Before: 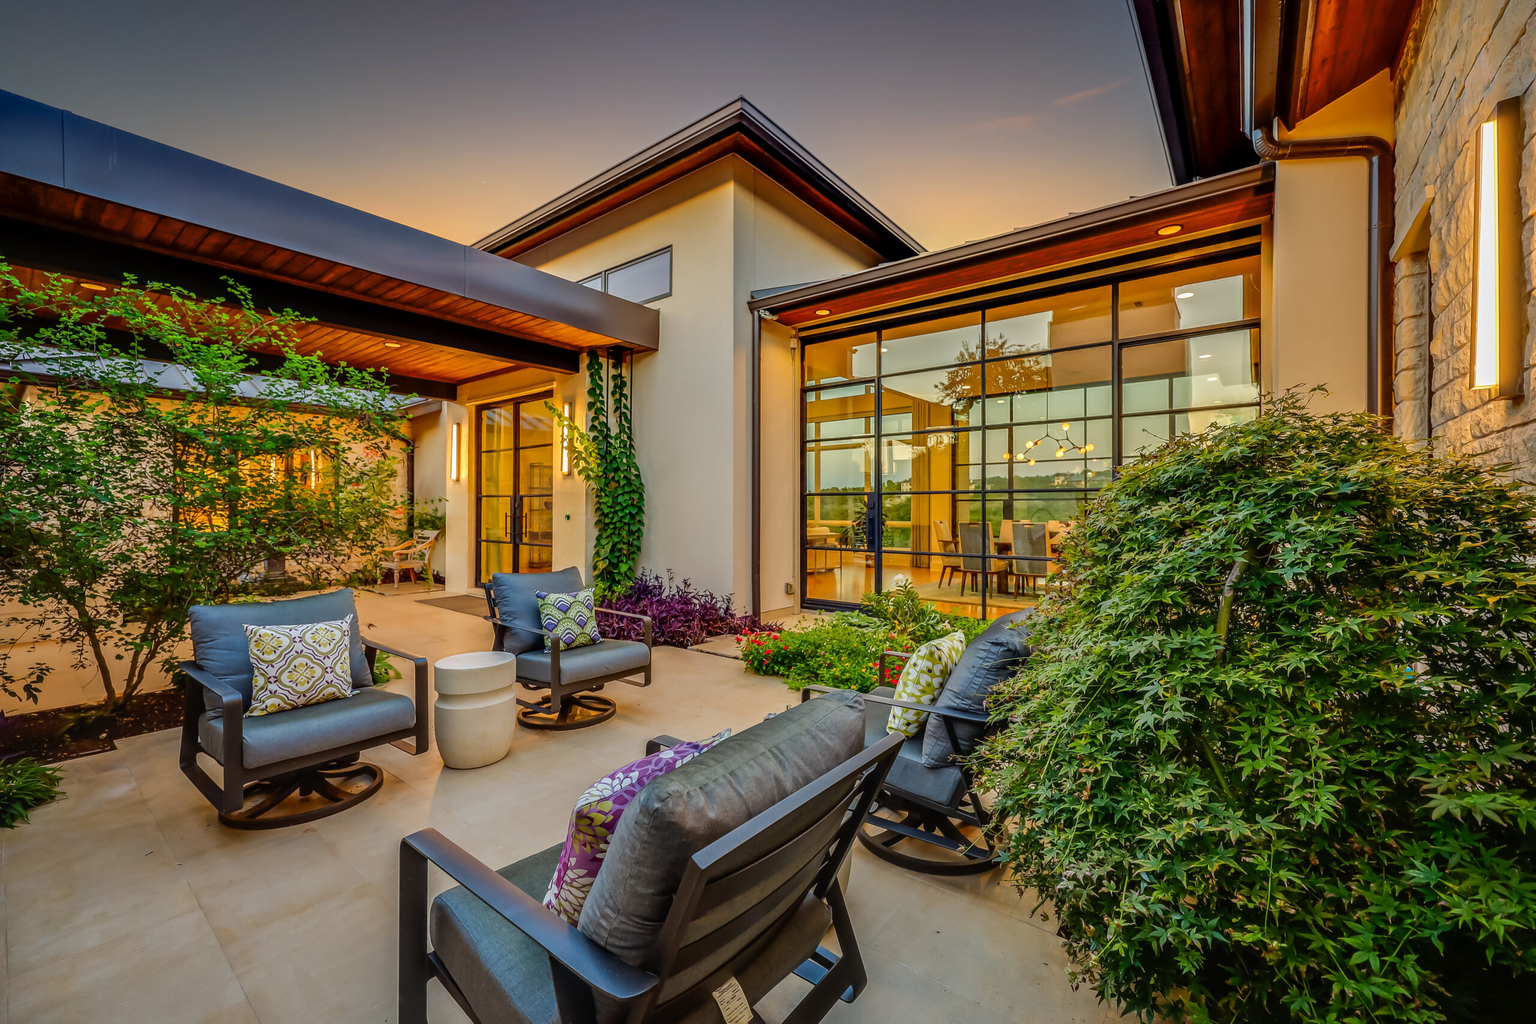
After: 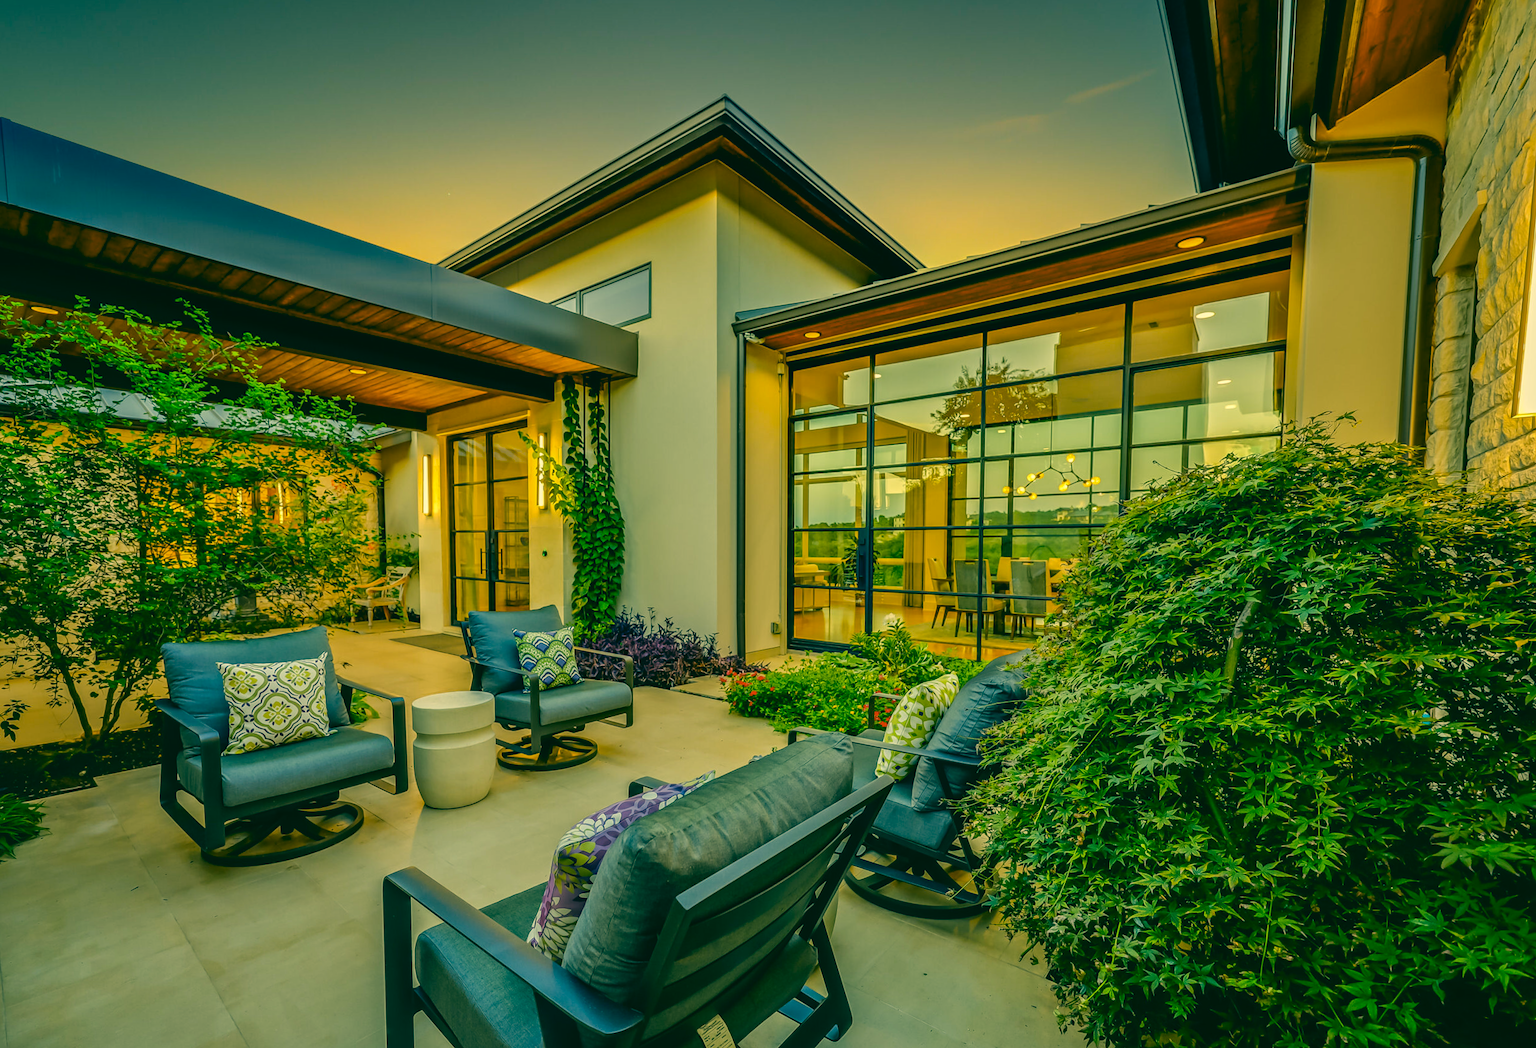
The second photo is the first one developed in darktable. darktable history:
rotate and perspective: rotation 0.074°, lens shift (vertical) 0.096, lens shift (horizontal) -0.041, crop left 0.043, crop right 0.952, crop top 0.024, crop bottom 0.979
color correction: highlights a* 1.83, highlights b* 34.02, shadows a* -36.68, shadows b* -5.48
